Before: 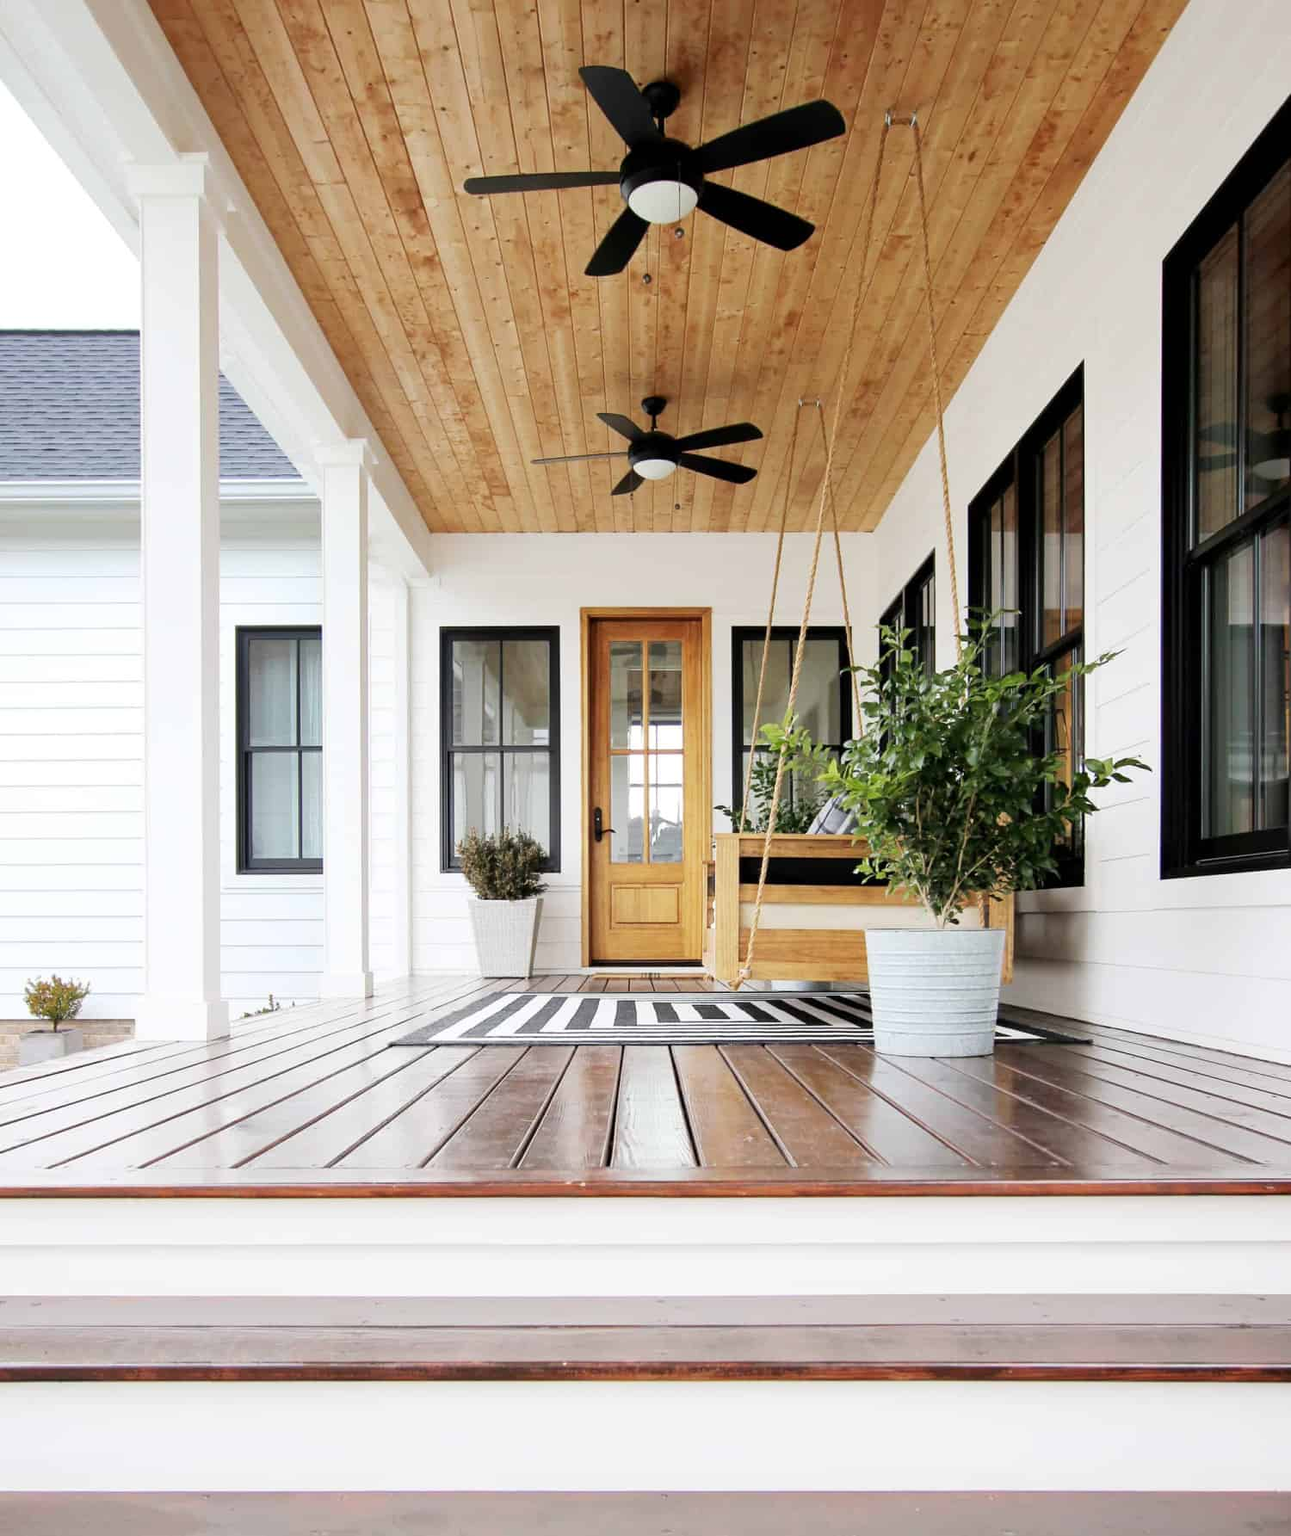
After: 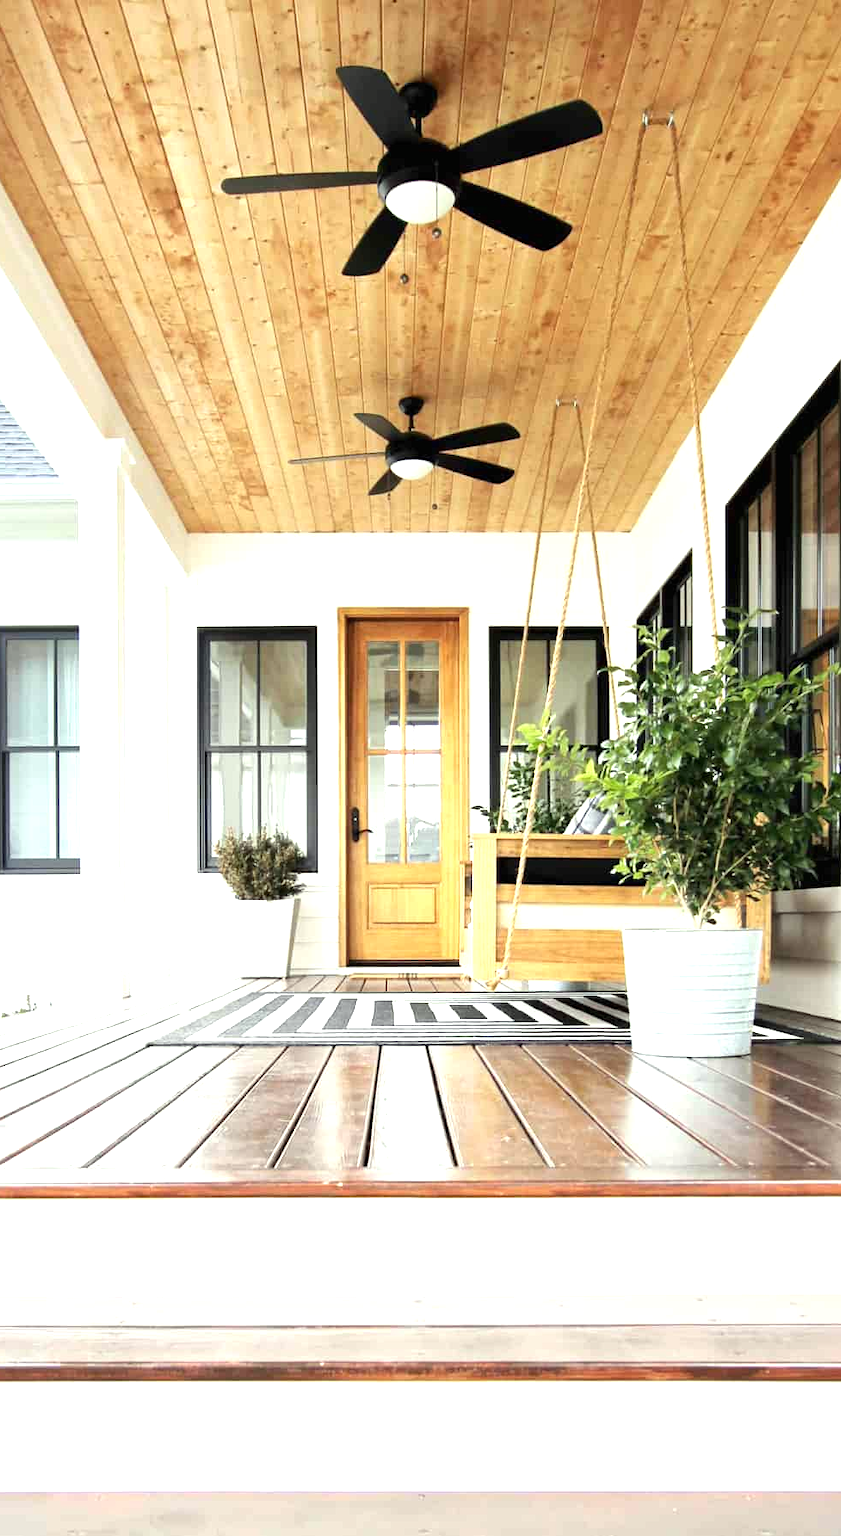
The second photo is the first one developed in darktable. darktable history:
crop and rotate: left 18.815%, right 15.937%
color correction: highlights a* -4.58, highlights b* 5.06, saturation 0.938
exposure: black level correction 0, exposure 0.95 EV, compensate highlight preservation false
